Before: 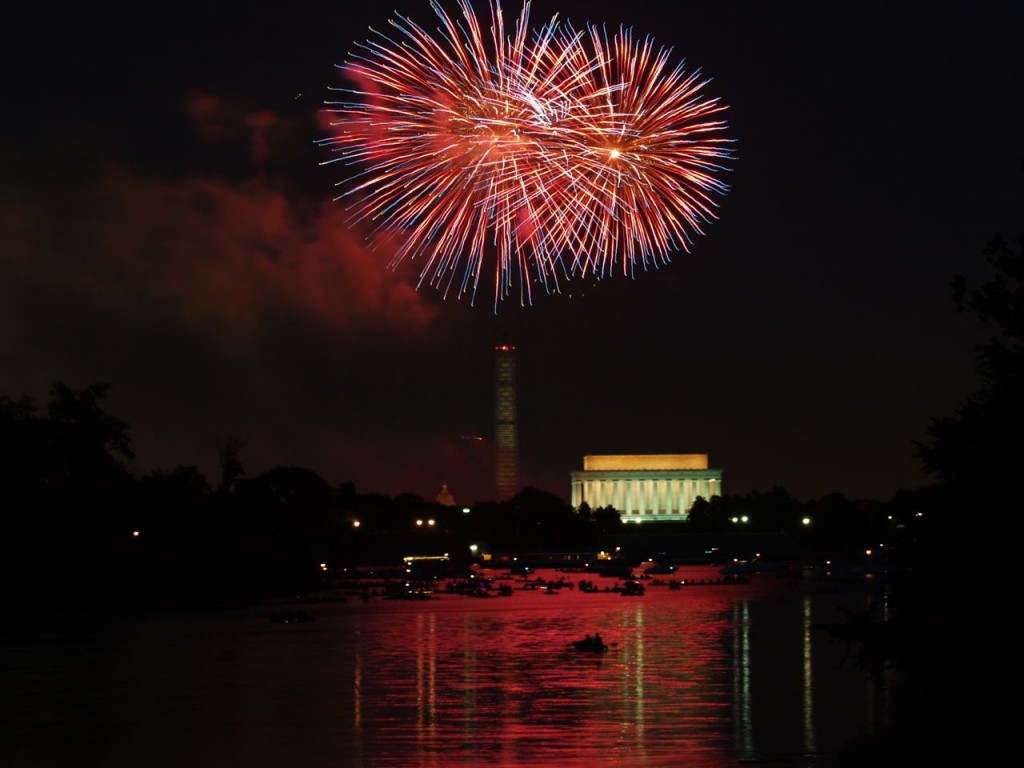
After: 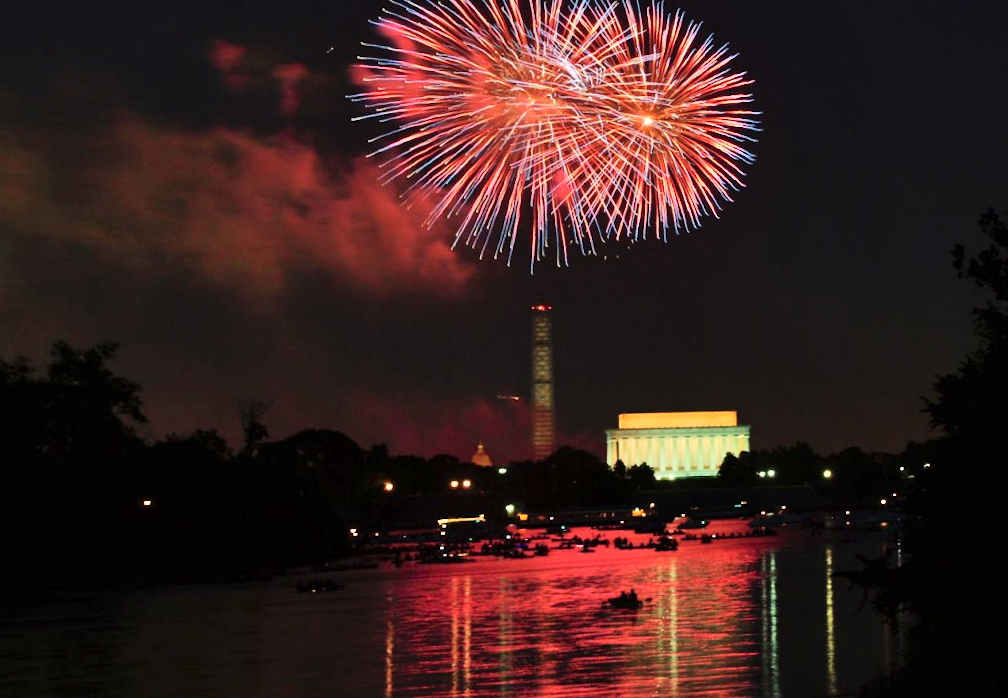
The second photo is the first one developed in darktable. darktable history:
shadows and highlights: shadows 60, soften with gaussian
rotate and perspective: rotation -0.013°, lens shift (vertical) -0.027, lens shift (horizontal) 0.178, crop left 0.016, crop right 0.989, crop top 0.082, crop bottom 0.918
